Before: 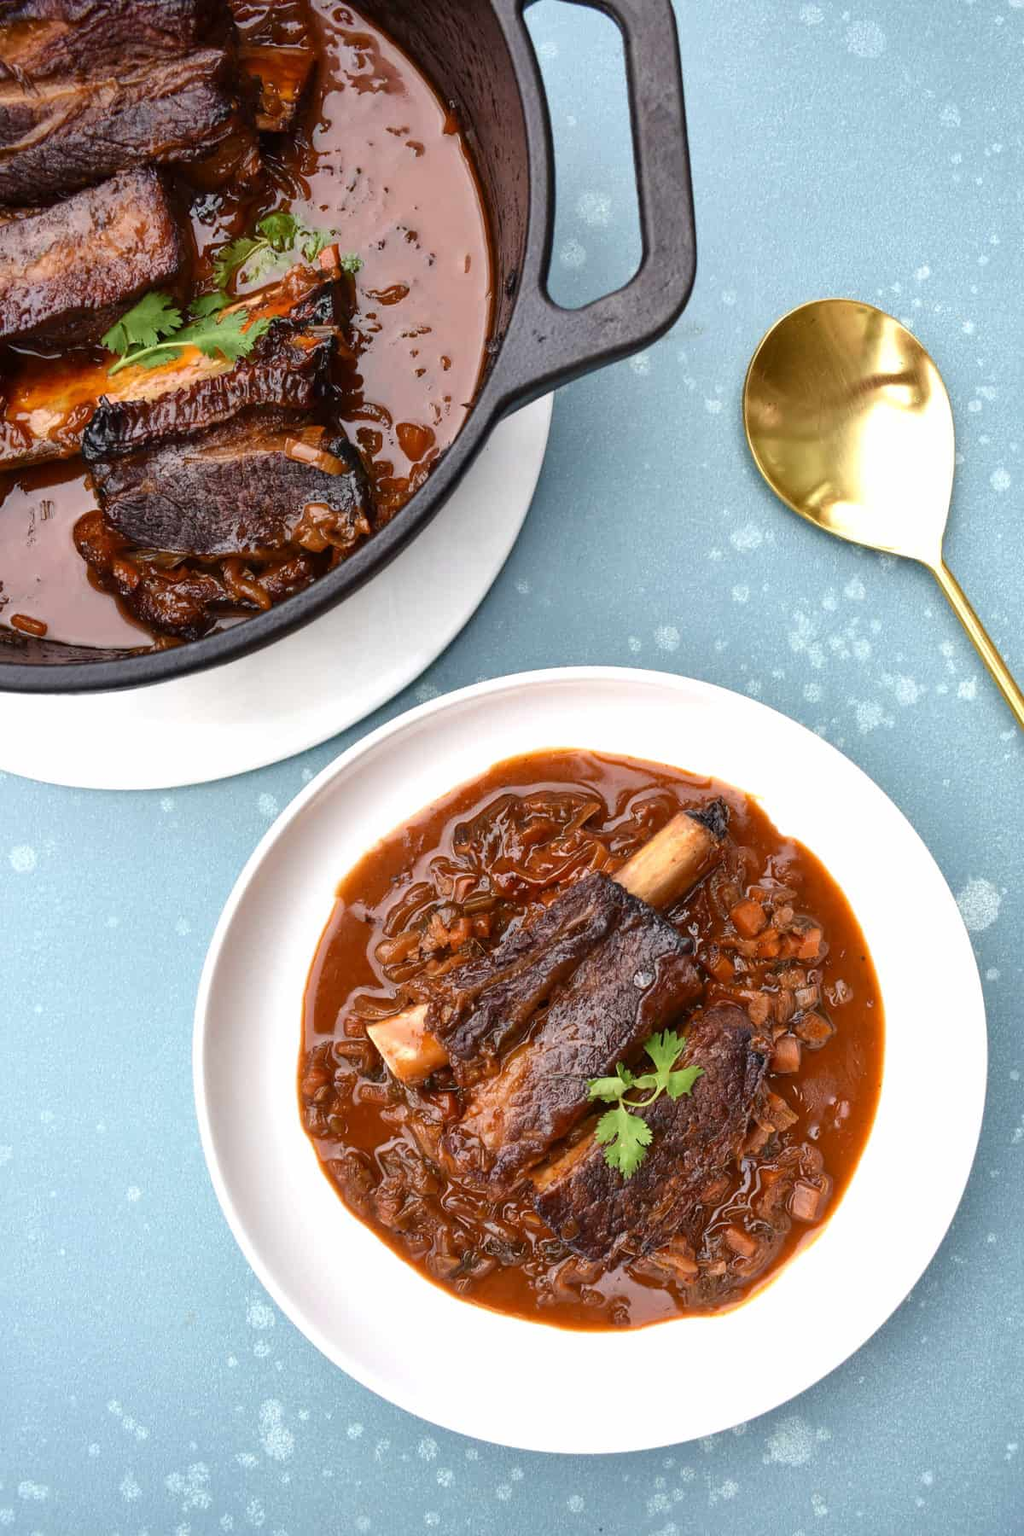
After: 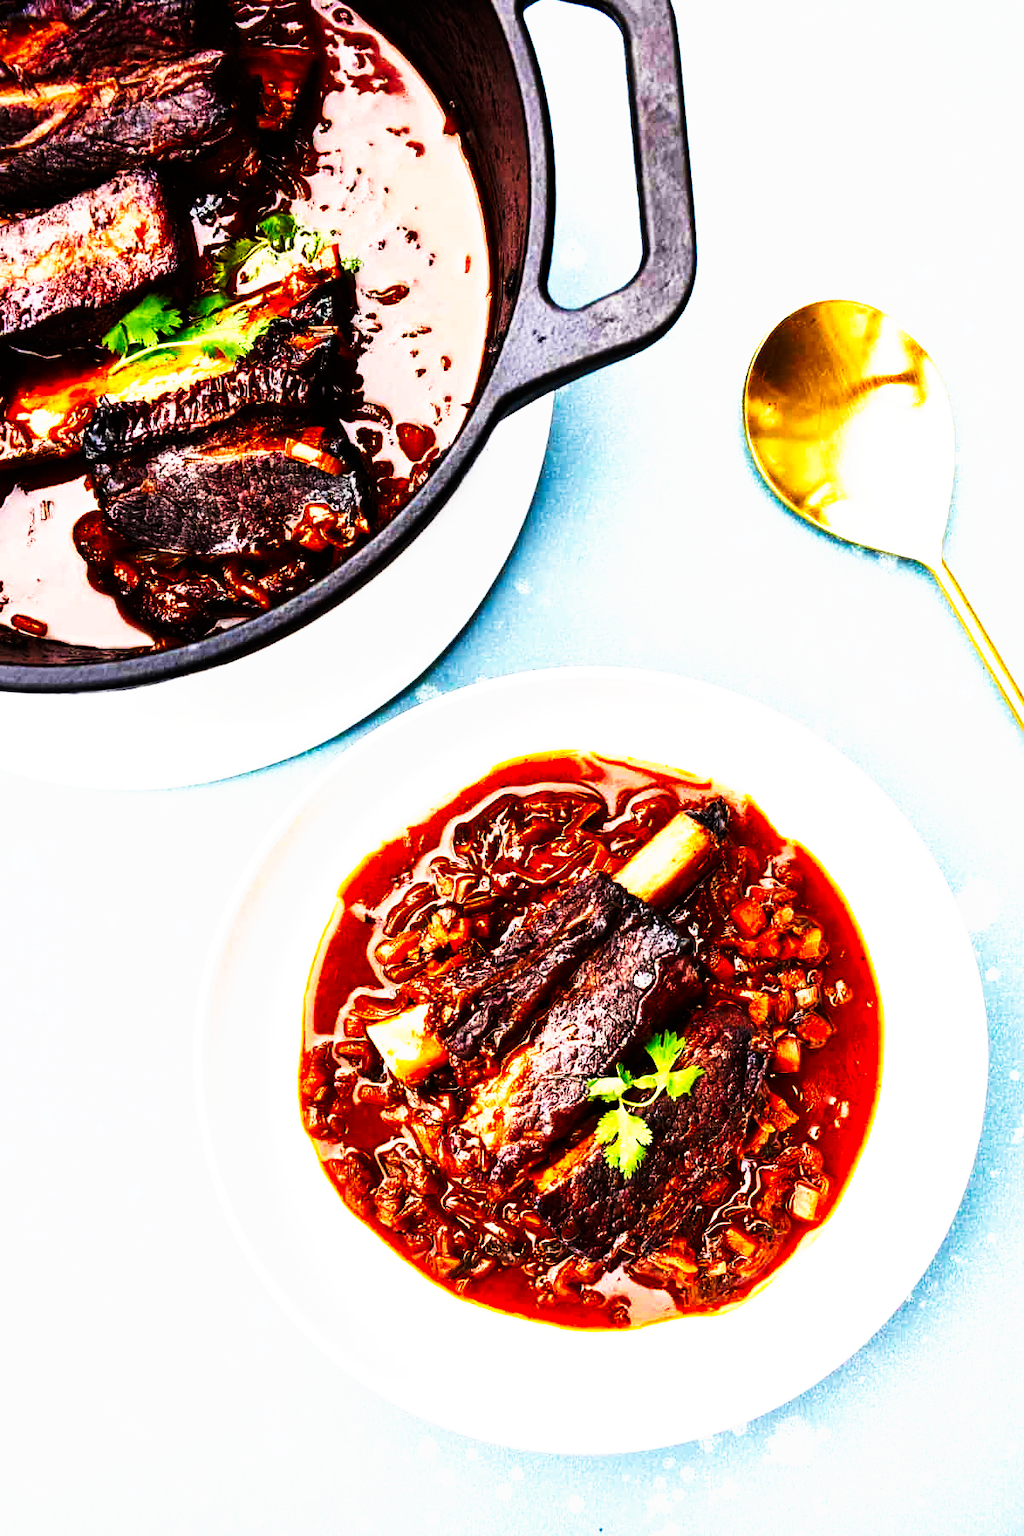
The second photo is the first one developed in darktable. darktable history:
tone curve: curves: ch0 [(0, 0) (0.003, 0) (0.011, 0.001) (0.025, 0.003) (0.044, 0.003) (0.069, 0.006) (0.1, 0.009) (0.136, 0.014) (0.177, 0.029) (0.224, 0.061) (0.277, 0.127) (0.335, 0.218) (0.399, 0.38) (0.468, 0.588) (0.543, 0.809) (0.623, 0.947) (0.709, 0.987) (0.801, 0.99) (0.898, 0.99) (1, 1)], preserve colors none
